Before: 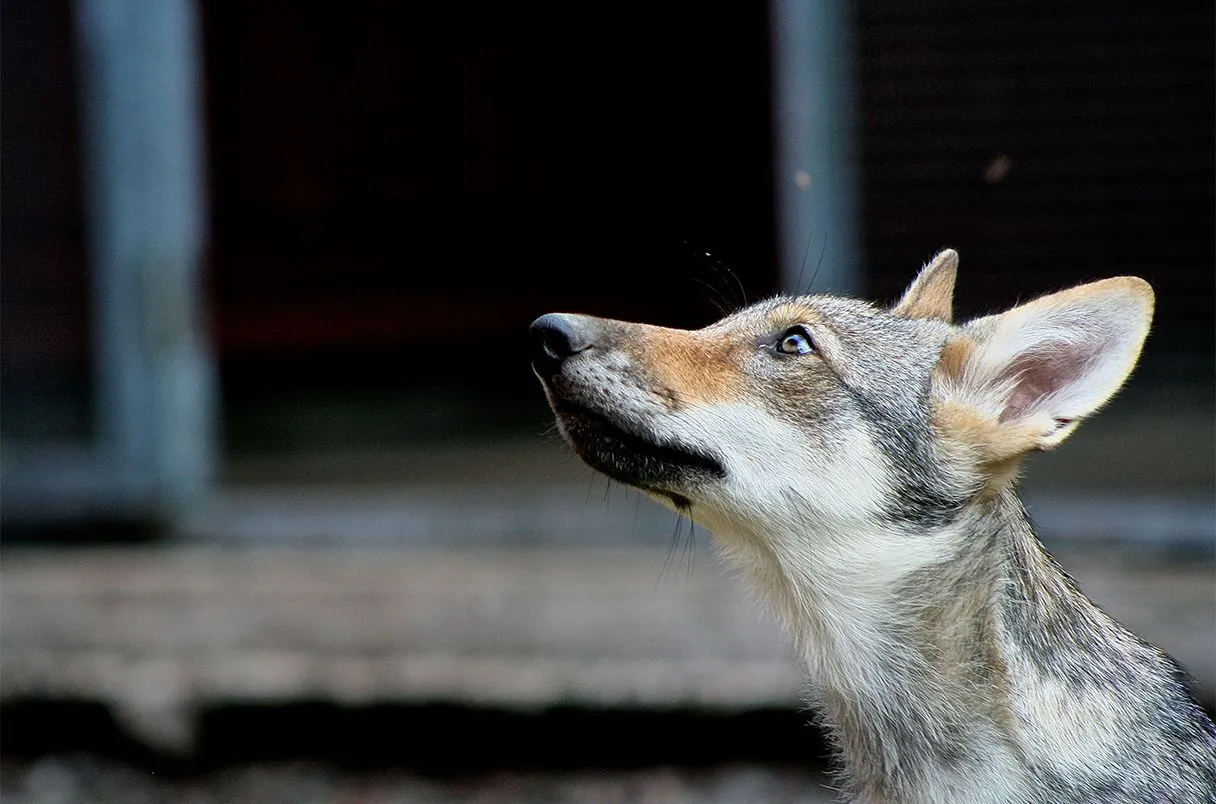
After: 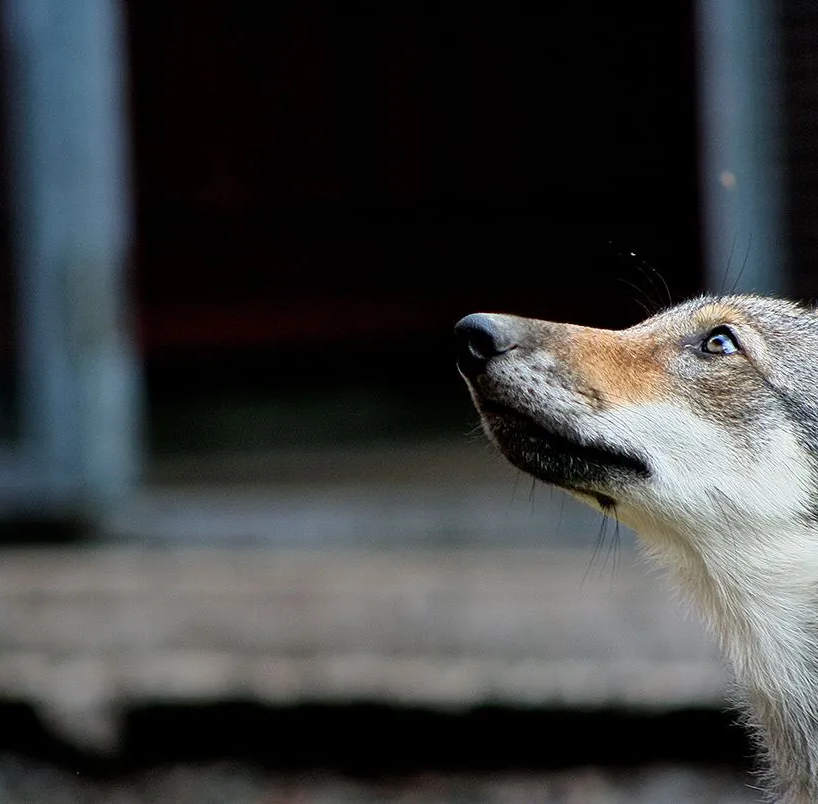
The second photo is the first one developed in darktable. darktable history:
crop and rotate: left 6.2%, right 26.498%
